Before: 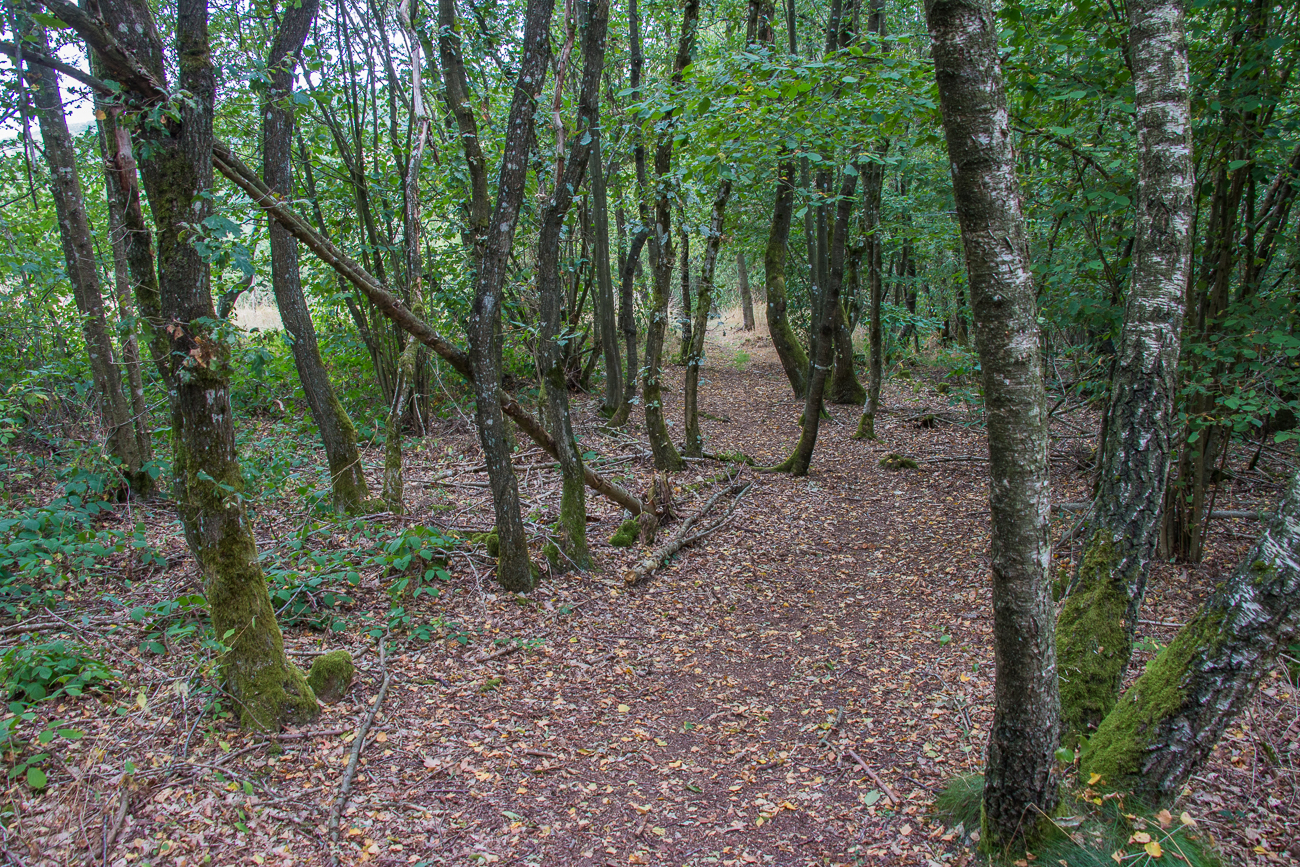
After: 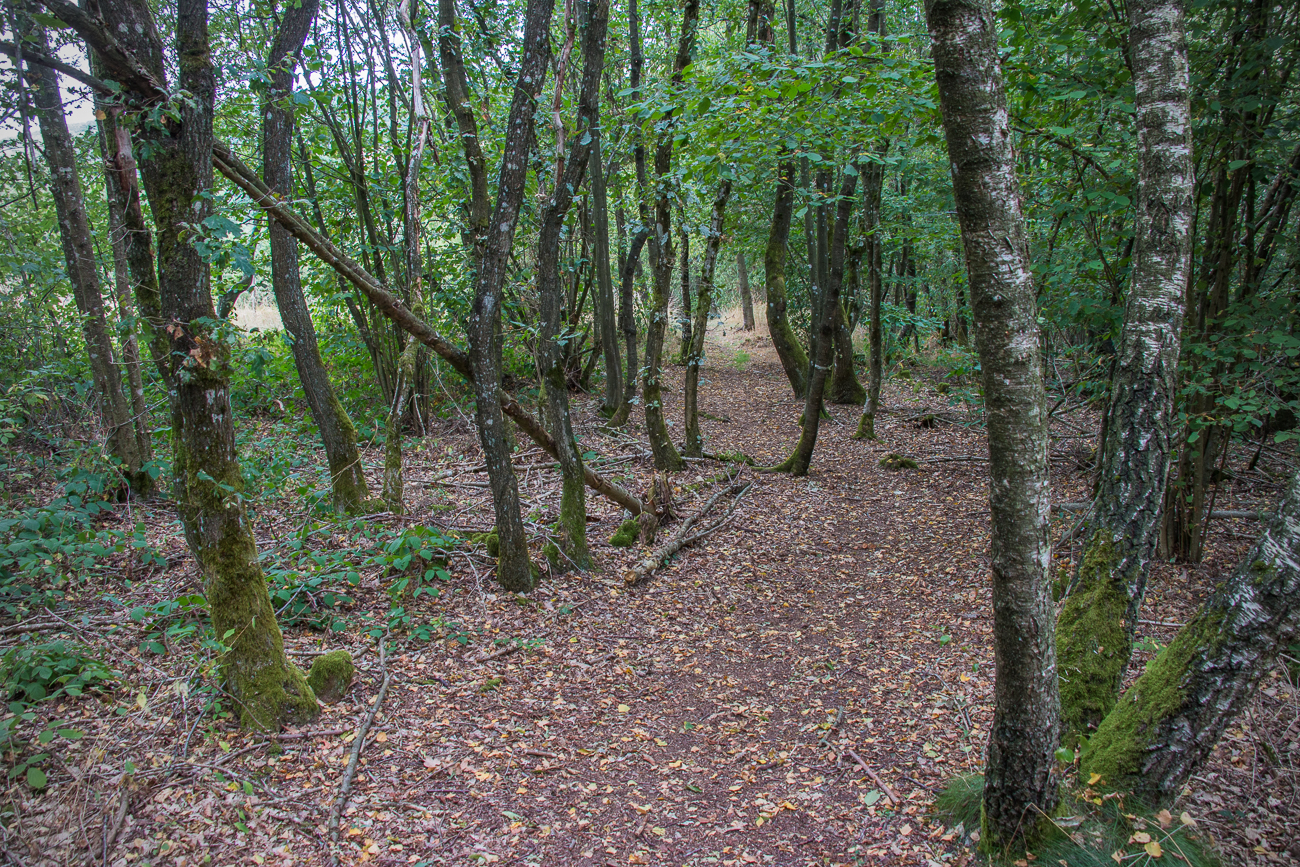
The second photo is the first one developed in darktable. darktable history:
tone equalizer: smoothing diameter 2.15%, edges refinement/feathering 21.54, mask exposure compensation -1.57 EV, filter diffusion 5
vignetting: unbound false
